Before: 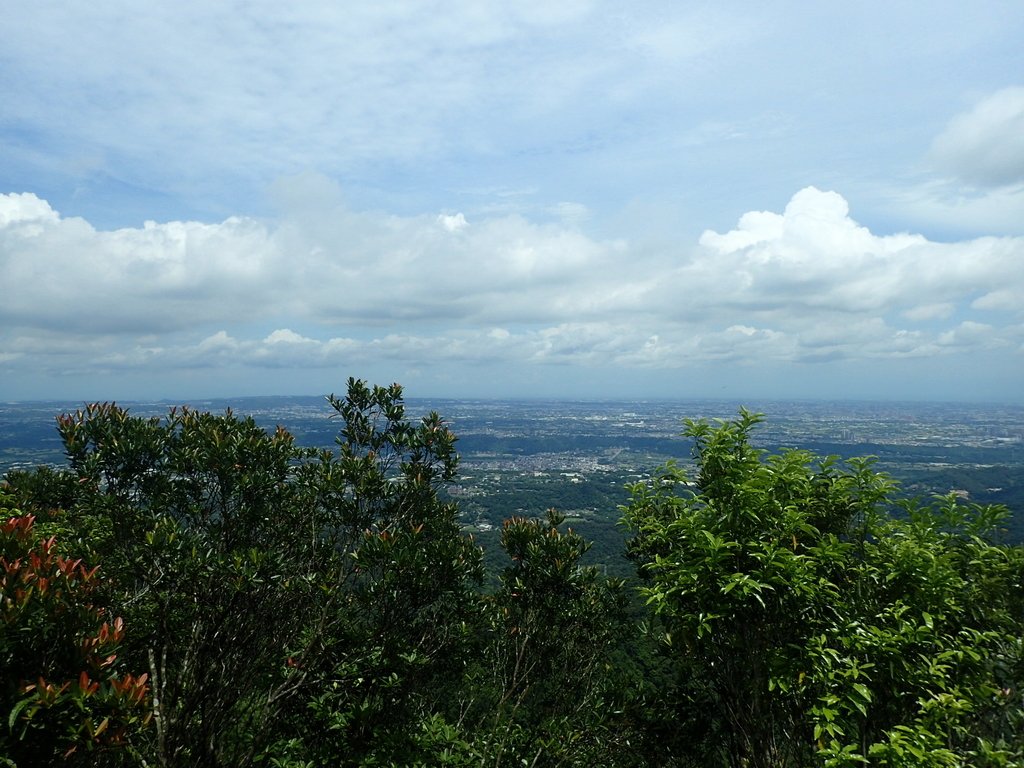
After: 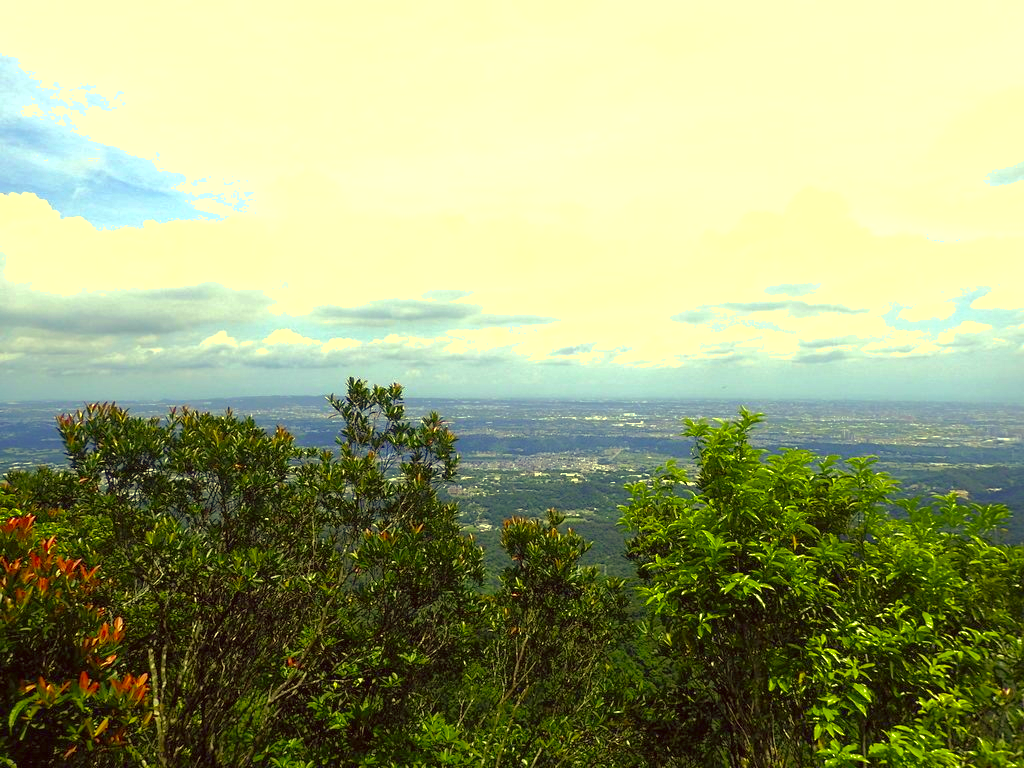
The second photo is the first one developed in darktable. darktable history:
color correction: highlights a* -0.368, highlights b* 39.62, shadows a* 9.21, shadows b* -0.522
color balance rgb: perceptual saturation grading › global saturation 28.742%, perceptual saturation grading › mid-tones 12.433%, perceptual saturation grading › shadows 10.493%
shadows and highlights: on, module defaults
exposure: black level correction 0, exposure 1 EV, compensate highlight preservation false
